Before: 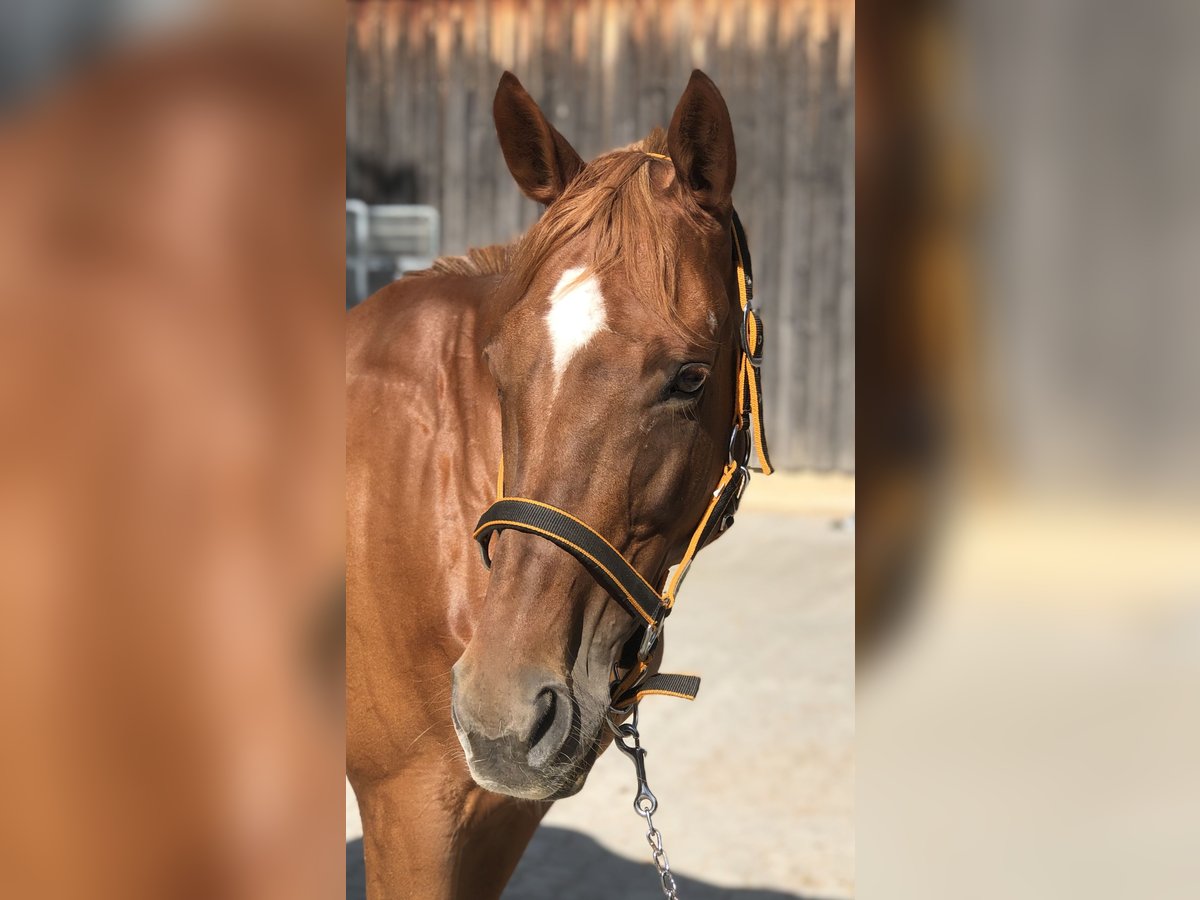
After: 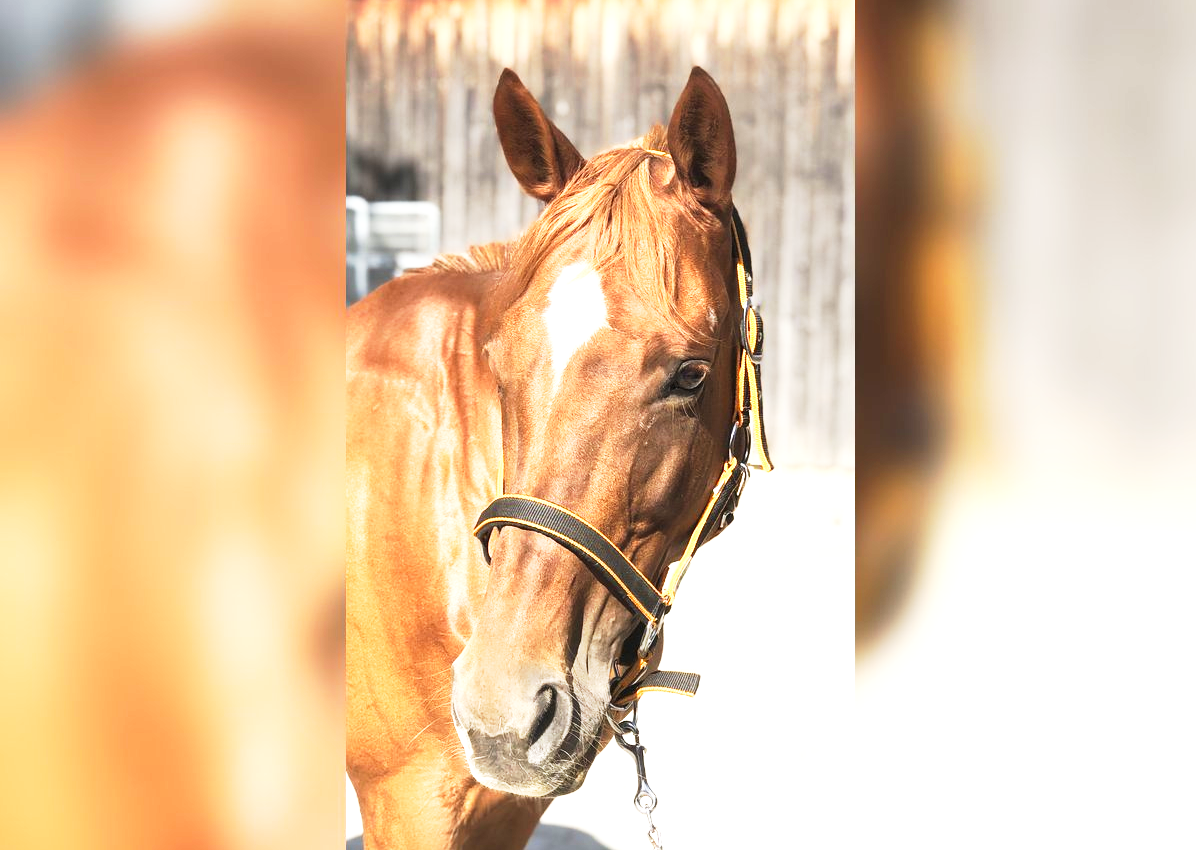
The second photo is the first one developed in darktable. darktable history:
exposure: black level correction -0.002, exposure 1.108 EV, compensate highlight preservation false
crop: top 0.393%, right 0.257%, bottom 5.074%
base curve: curves: ch0 [(0, 0) (0.005, 0.002) (0.193, 0.295) (0.399, 0.664) (0.75, 0.928) (1, 1)], preserve colors none
